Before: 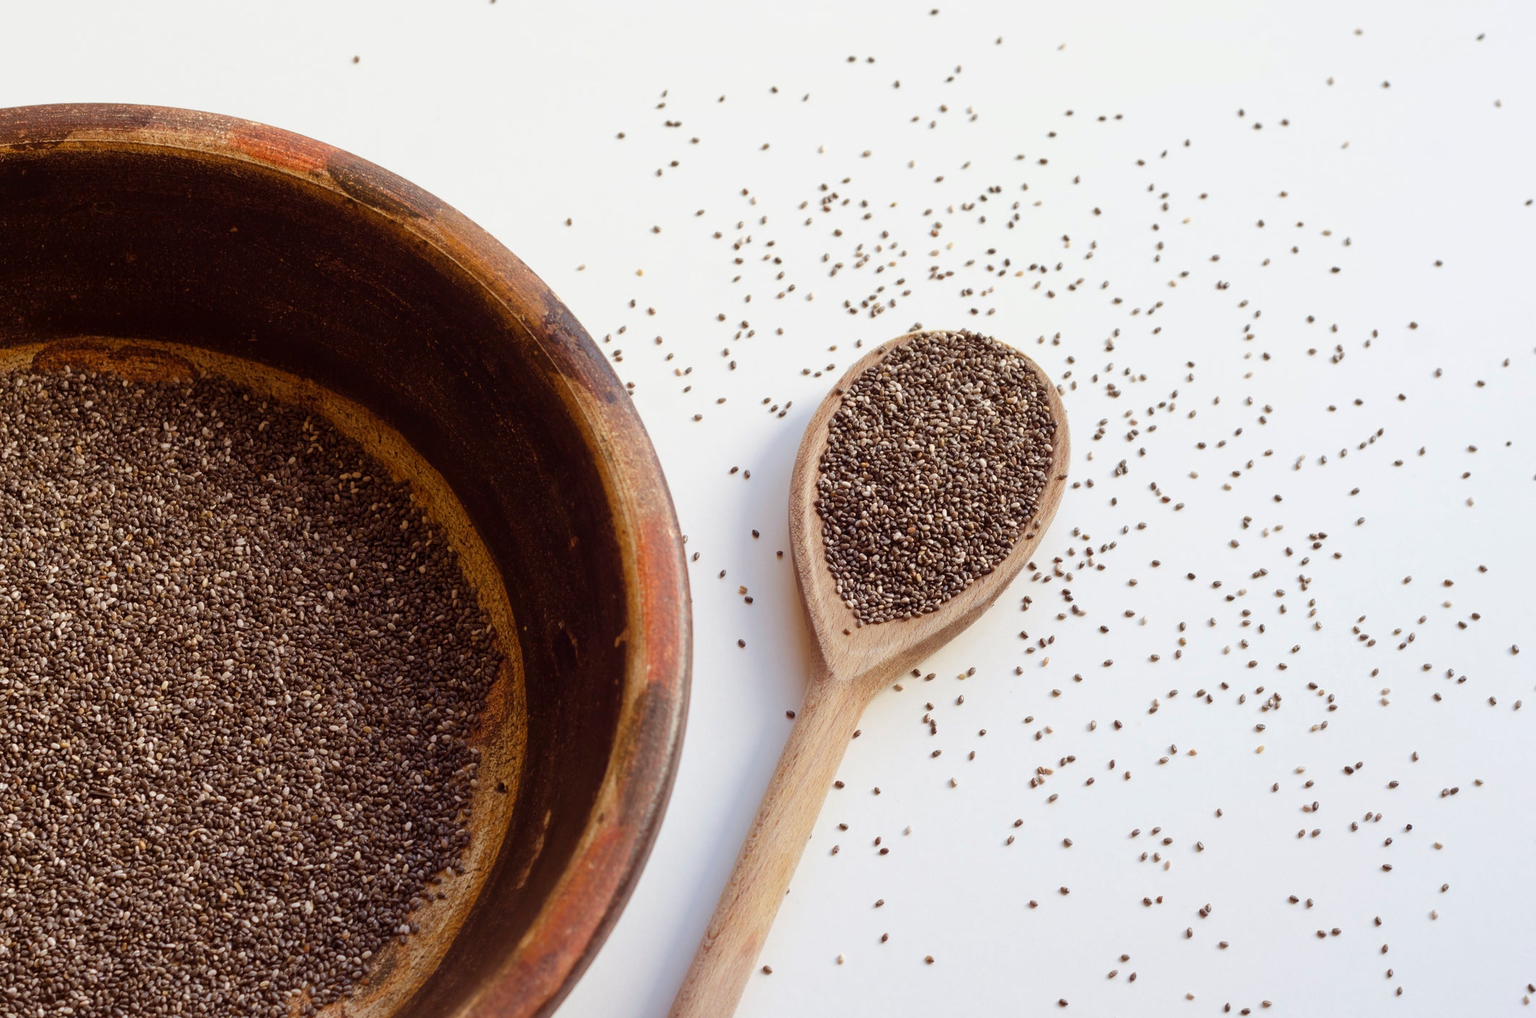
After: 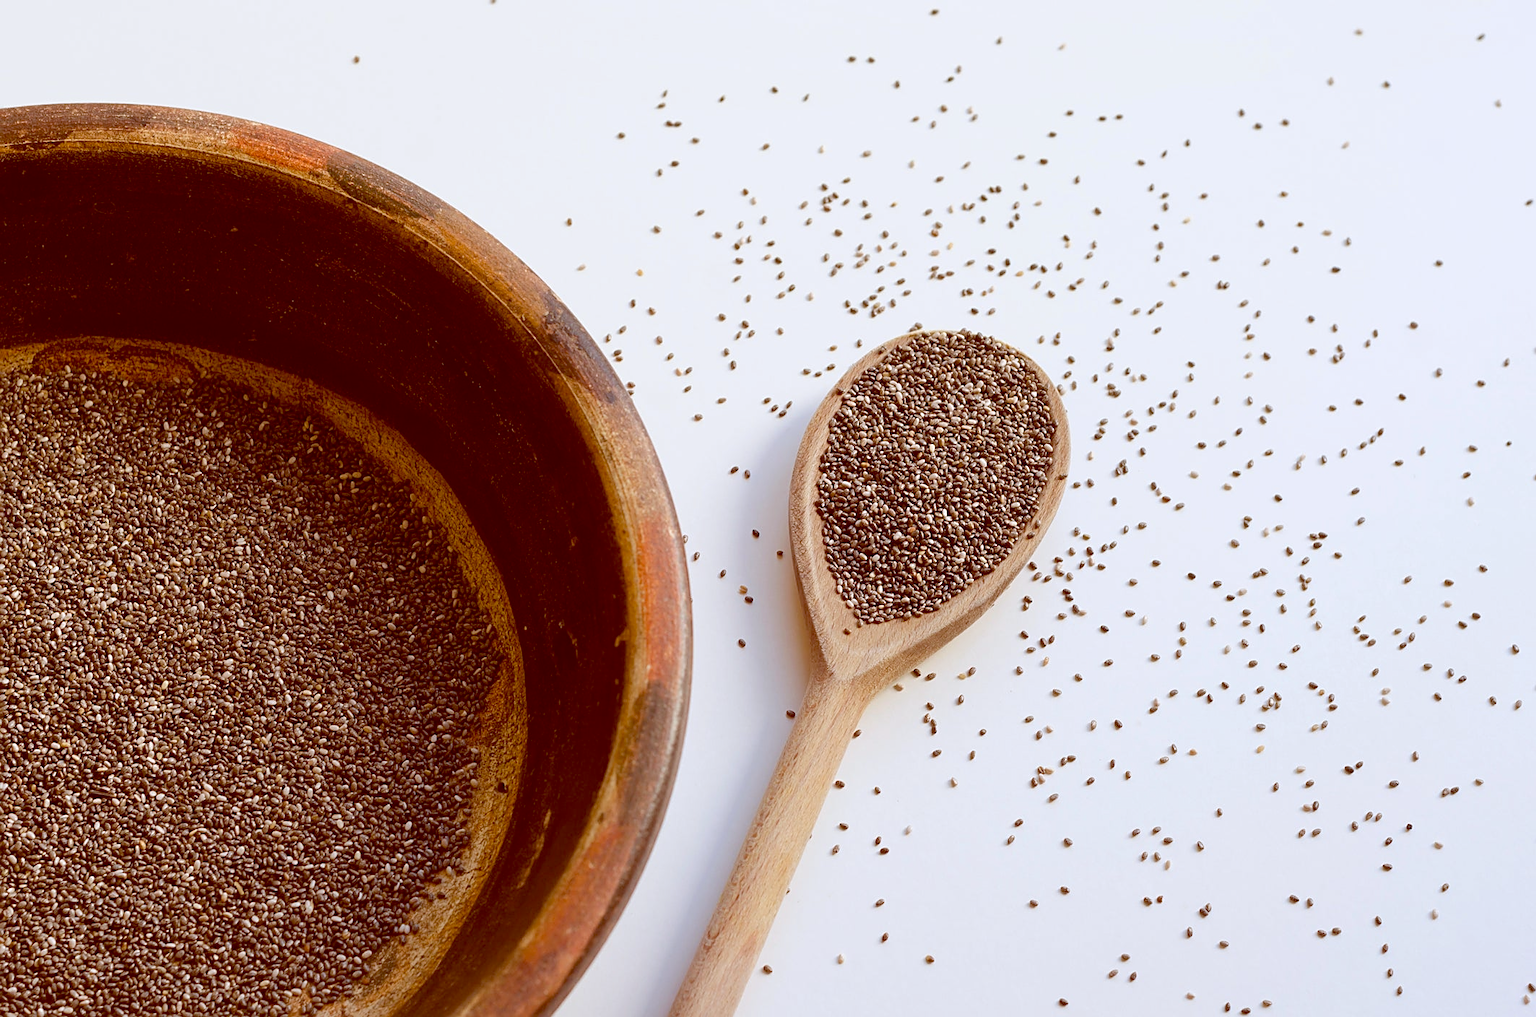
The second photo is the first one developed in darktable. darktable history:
sharpen: on, module defaults
exposure: compensate highlight preservation false
color balance: lift [1, 1.011, 0.999, 0.989], gamma [1.109, 1.045, 1.039, 0.955], gain [0.917, 0.936, 0.952, 1.064], contrast 2.32%, contrast fulcrum 19%, output saturation 101%
